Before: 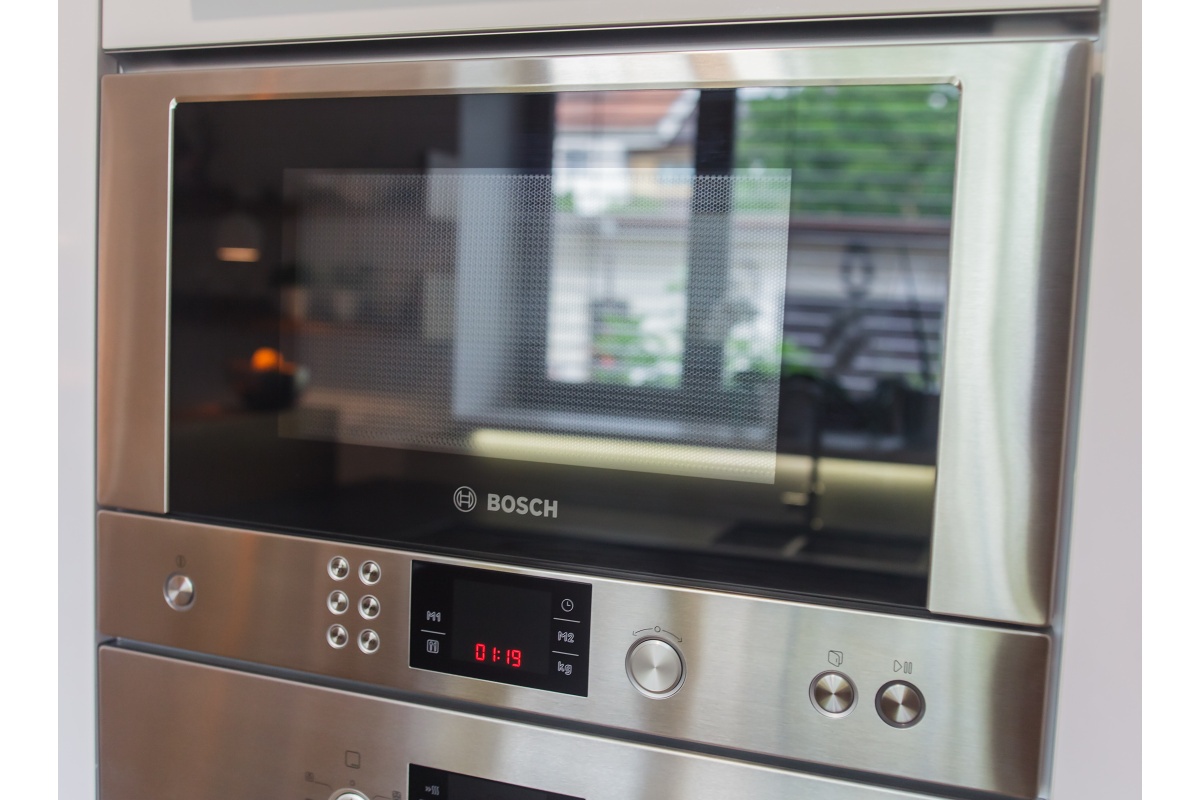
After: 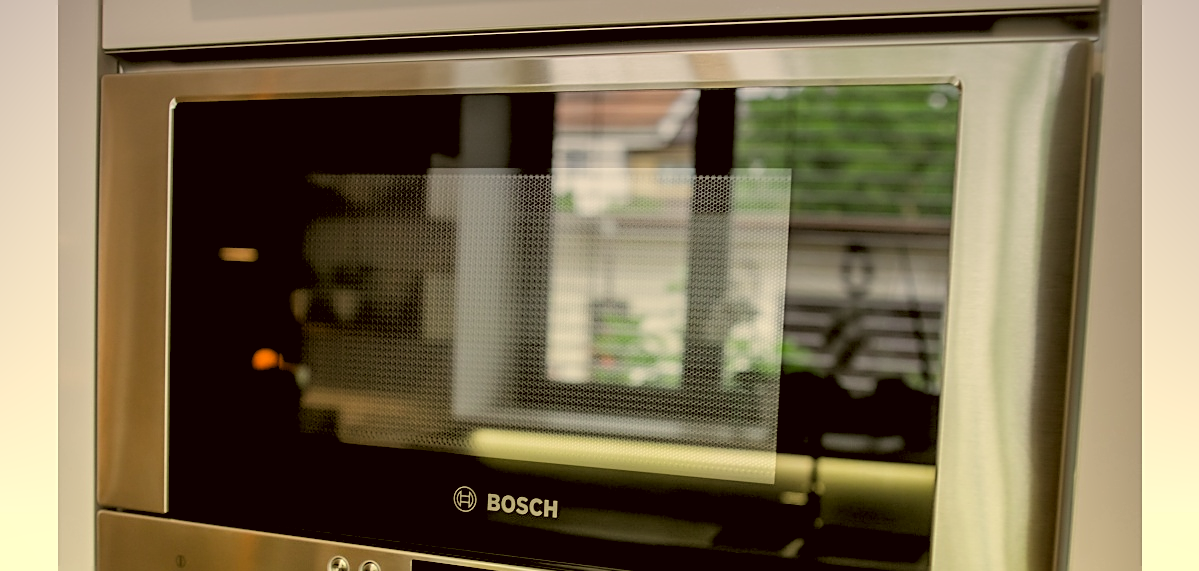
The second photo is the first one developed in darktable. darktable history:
graduated density: hue 238.83°, saturation 50%
rgb levels: levels [[0.029, 0.461, 0.922], [0, 0.5, 1], [0, 0.5, 1]]
sharpen: on, module defaults
color correction: highlights a* 0.162, highlights b* 29.53, shadows a* -0.162, shadows b* 21.09
crop: bottom 28.576%
shadows and highlights: radius 118.69, shadows 42.21, highlights -61.56, soften with gaussian
